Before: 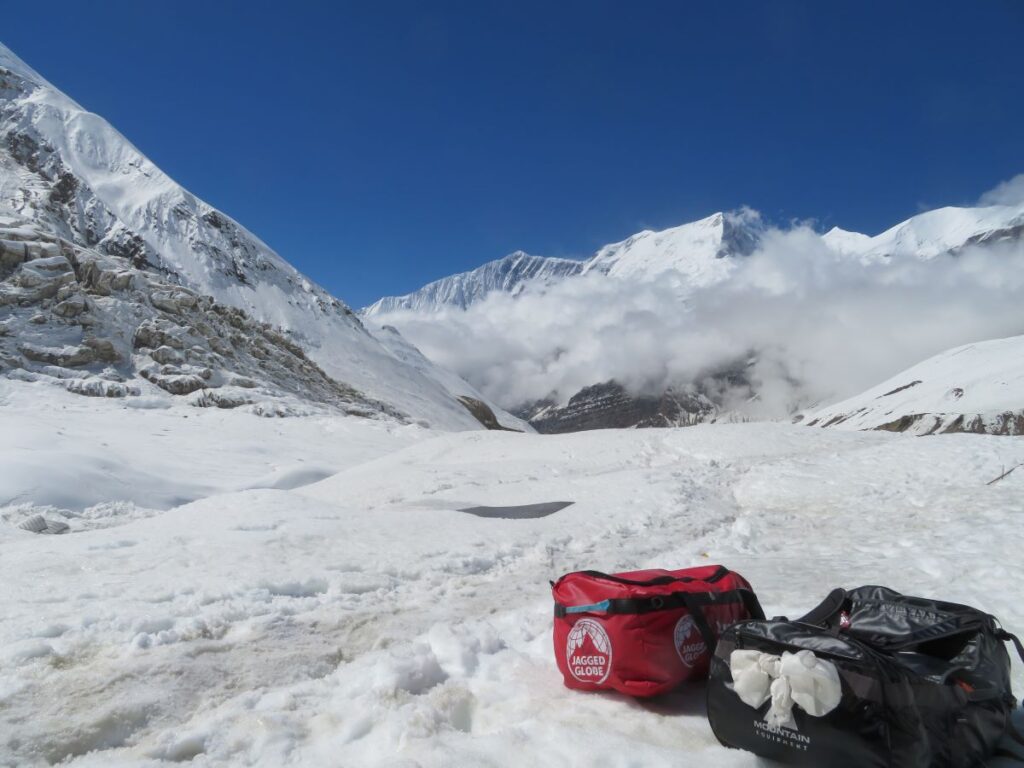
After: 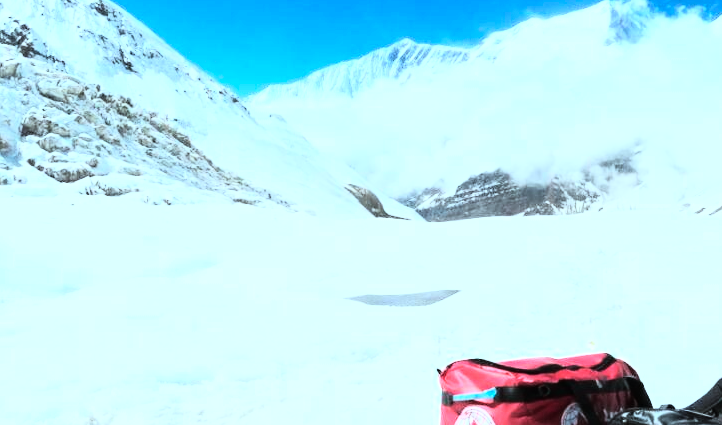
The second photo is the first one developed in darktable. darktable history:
crop: left 11.123%, top 27.61%, right 18.3%, bottom 17.034%
color correction: highlights a* -10.69, highlights b* -19.19
exposure: black level correction 0, exposure 0.7 EV, compensate exposure bias true, compensate highlight preservation false
white balance: red 1.029, blue 0.92
rgb curve: curves: ch0 [(0, 0) (0.21, 0.15) (0.24, 0.21) (0.5, 0.75) (0.75, 0.96) (0.89, 0.99) (1, 1)]; ch1 [(0, 0.02) (0.21, 0.13) (0.25, 0.2) (0.5, 0.67) (0.75, 0.9) (0.89, 0.97) (1, 1)]; ch2 [(0, 0.02) (0.21, 0.13) (0.25, 0.2) (0.5, 0.67) (0.75, 0.9) (0.89, 0.97) (1, 1)], compensate middle gray true
sharpen: radius 5.325, amount 0.312, threshold 26.433
